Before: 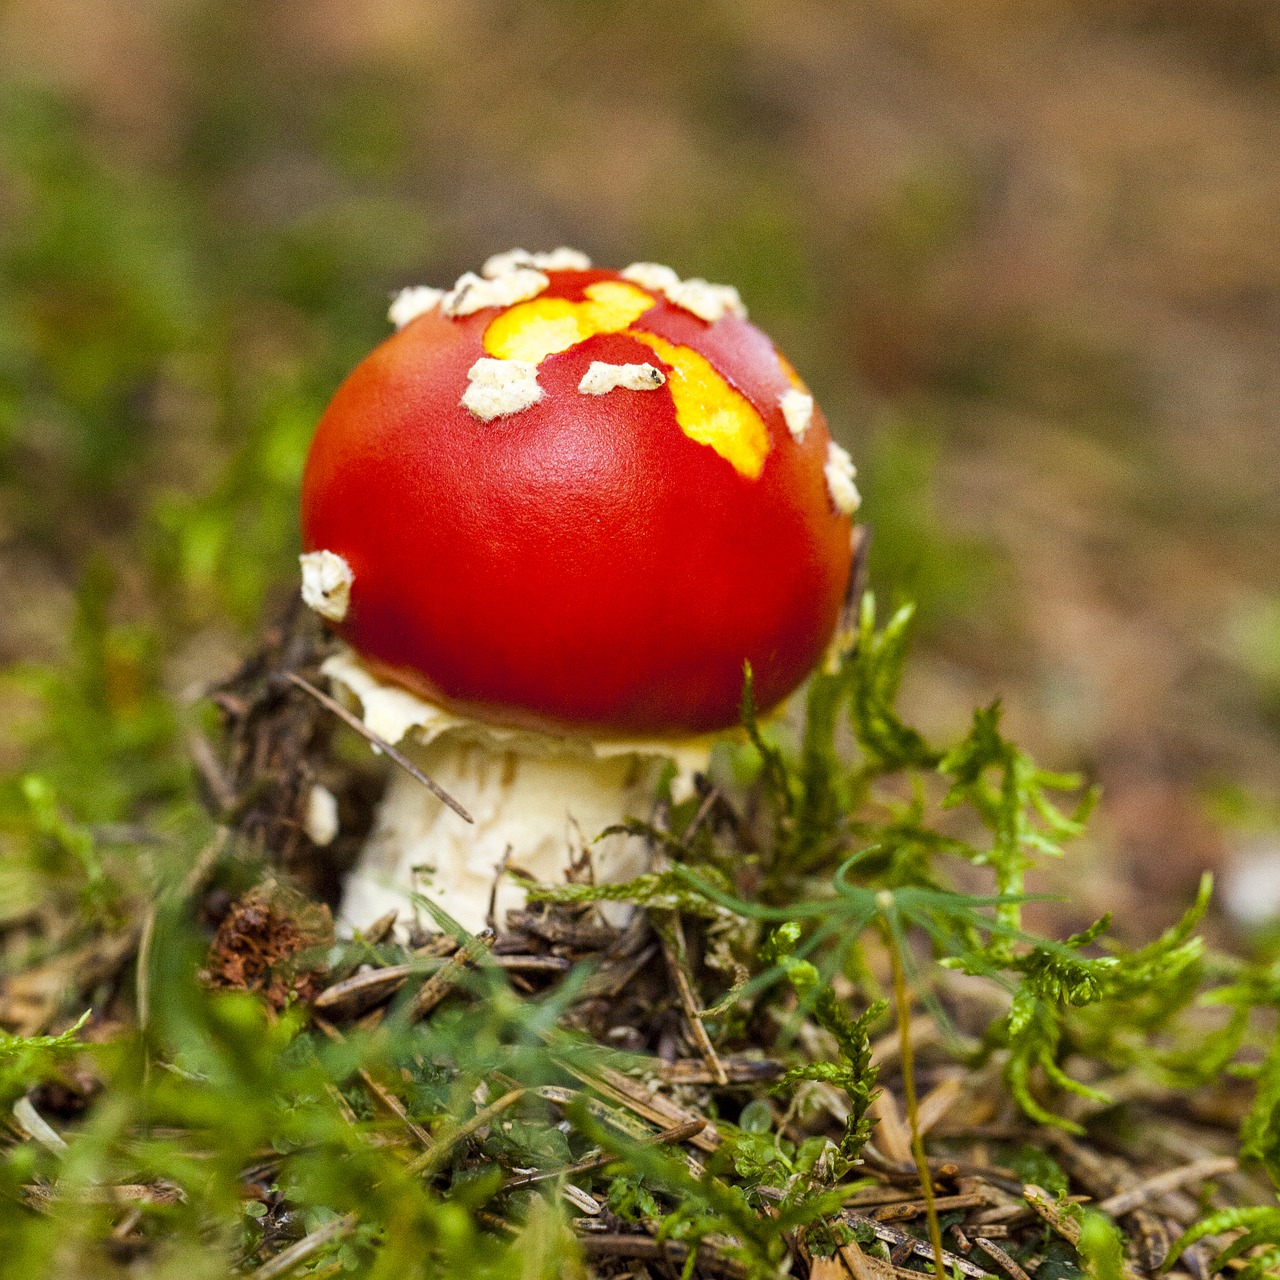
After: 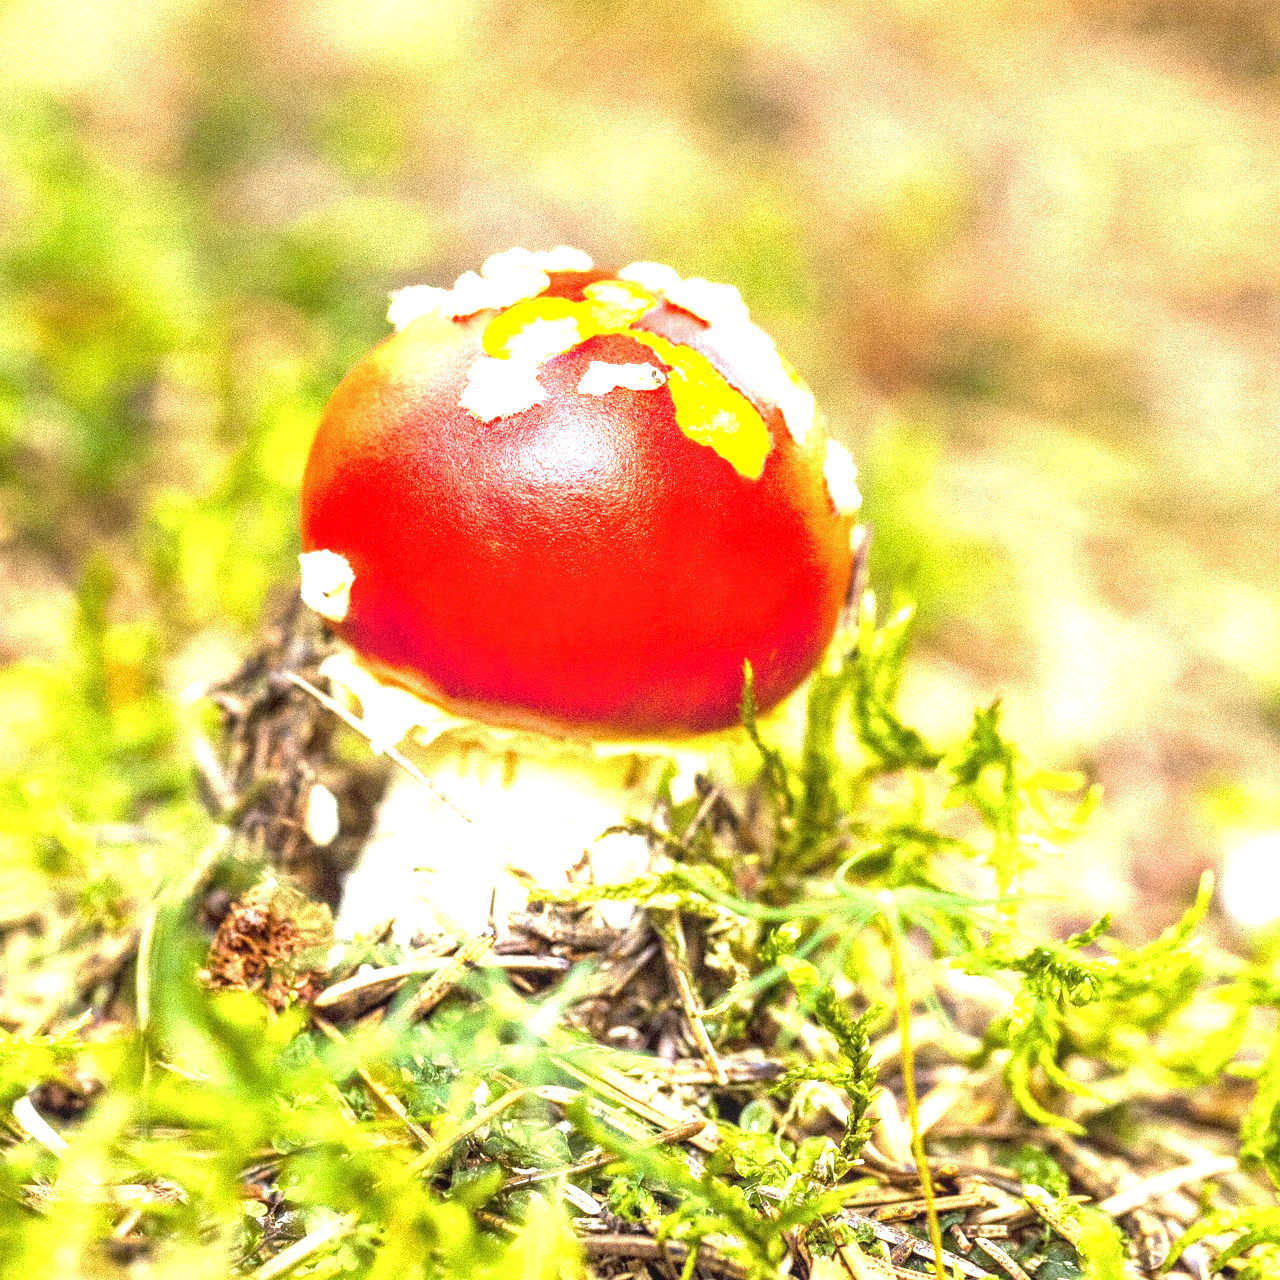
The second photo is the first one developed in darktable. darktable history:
local contrast: on, module defaults
exposure: black level correction 0, exposure 2.405 EV, compensate highlight preservation false
